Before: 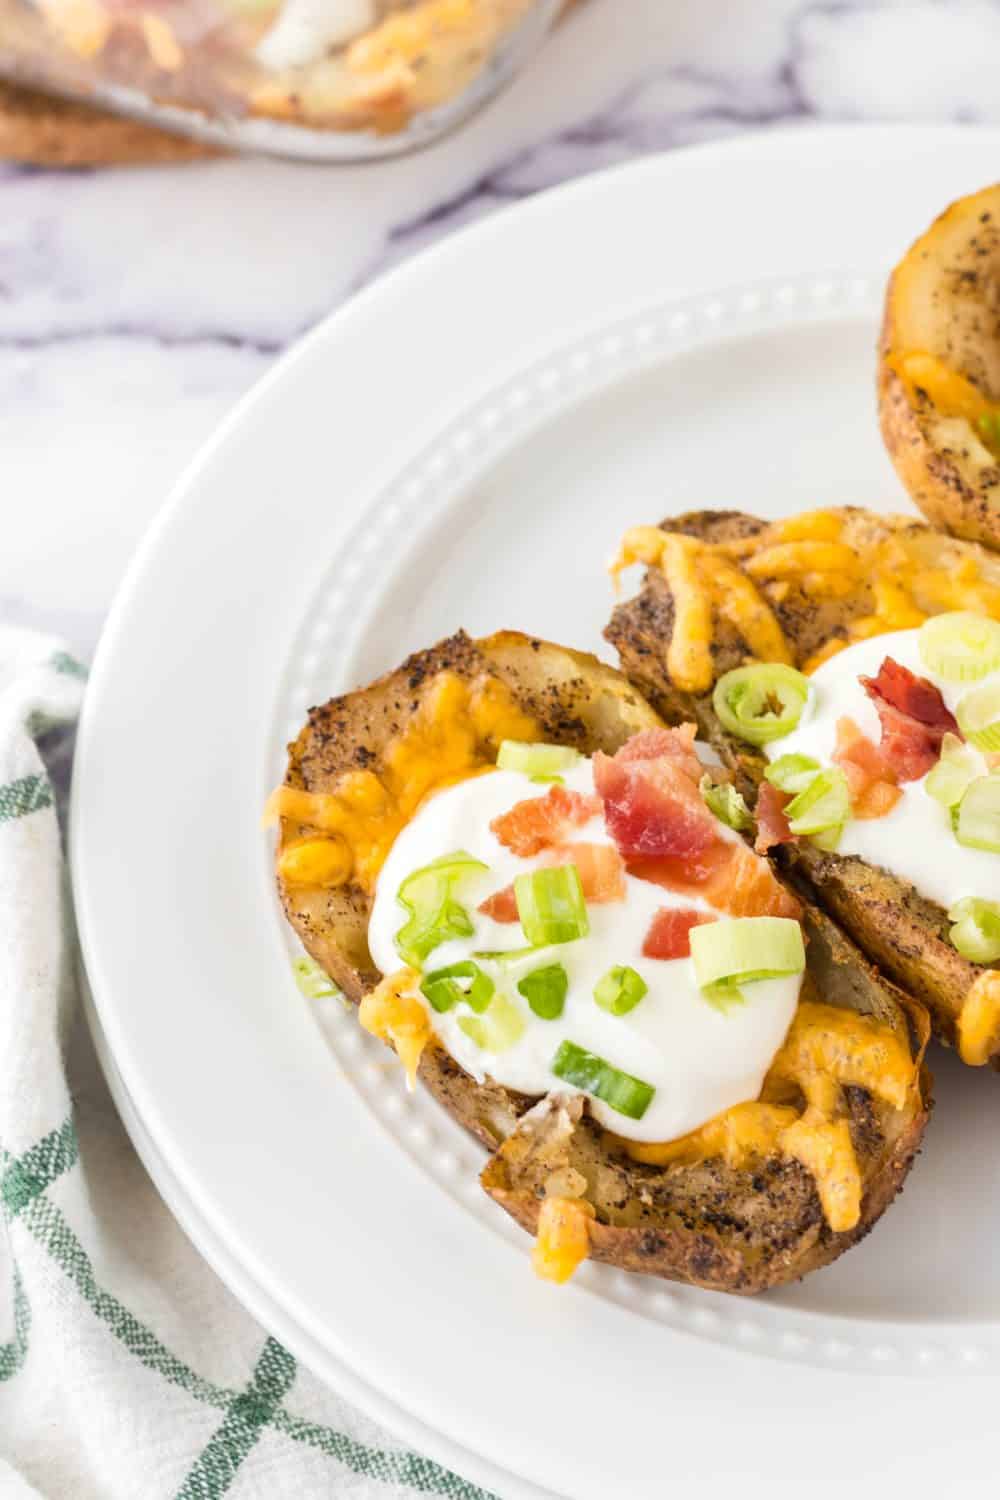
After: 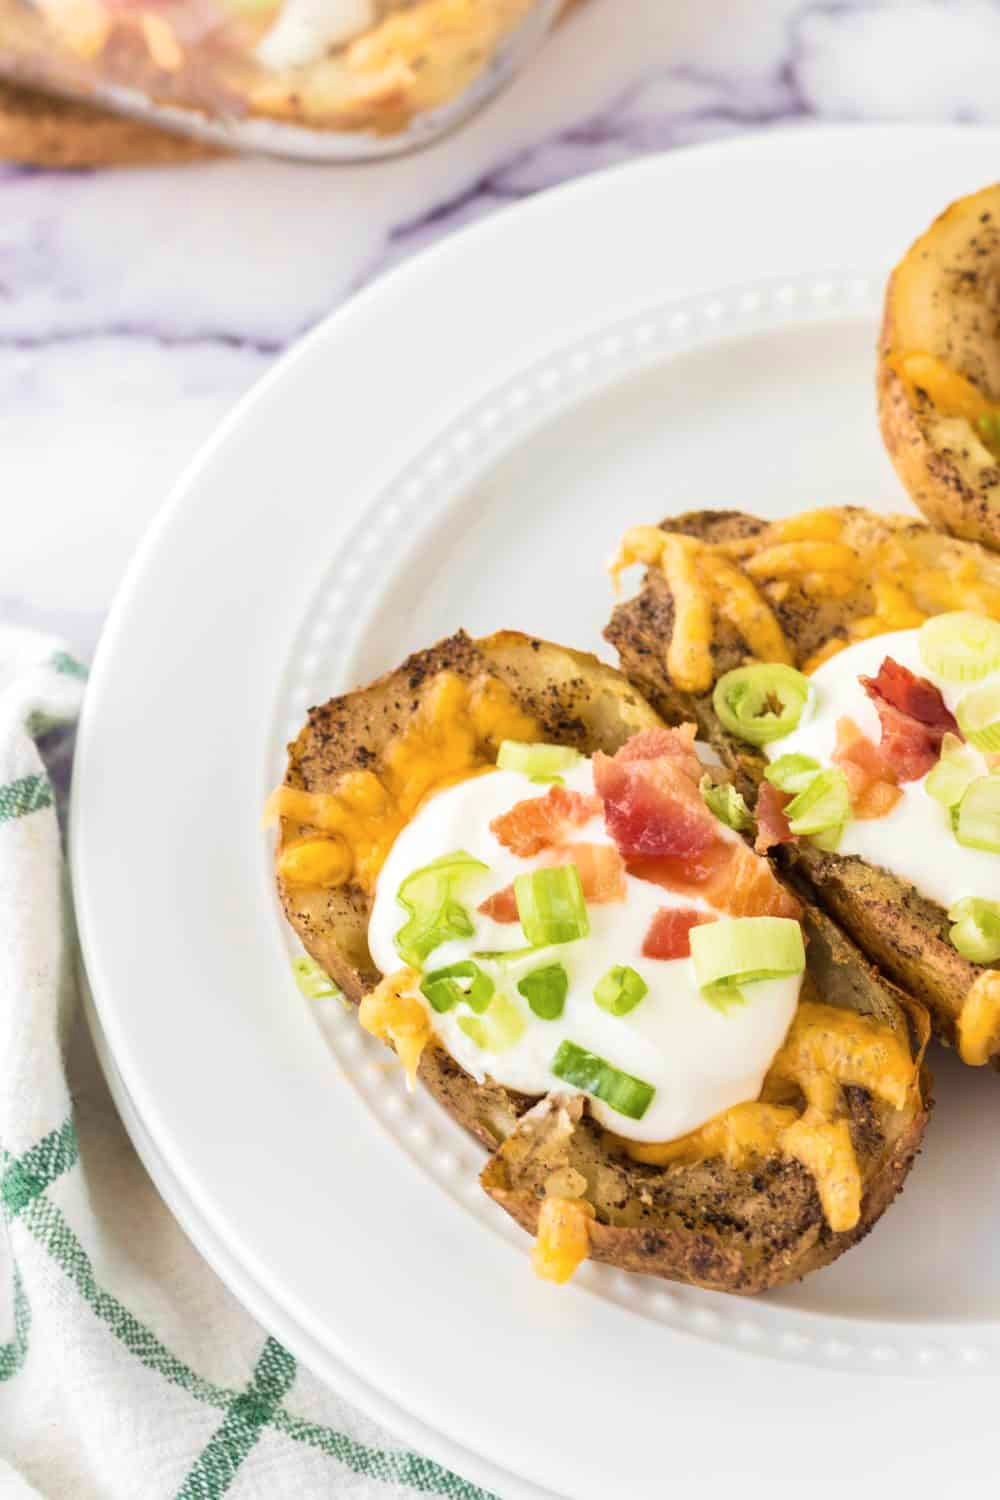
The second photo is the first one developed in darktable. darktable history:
velvia: strength 44.57%
contrast brightness saturation: saturation -0.049
